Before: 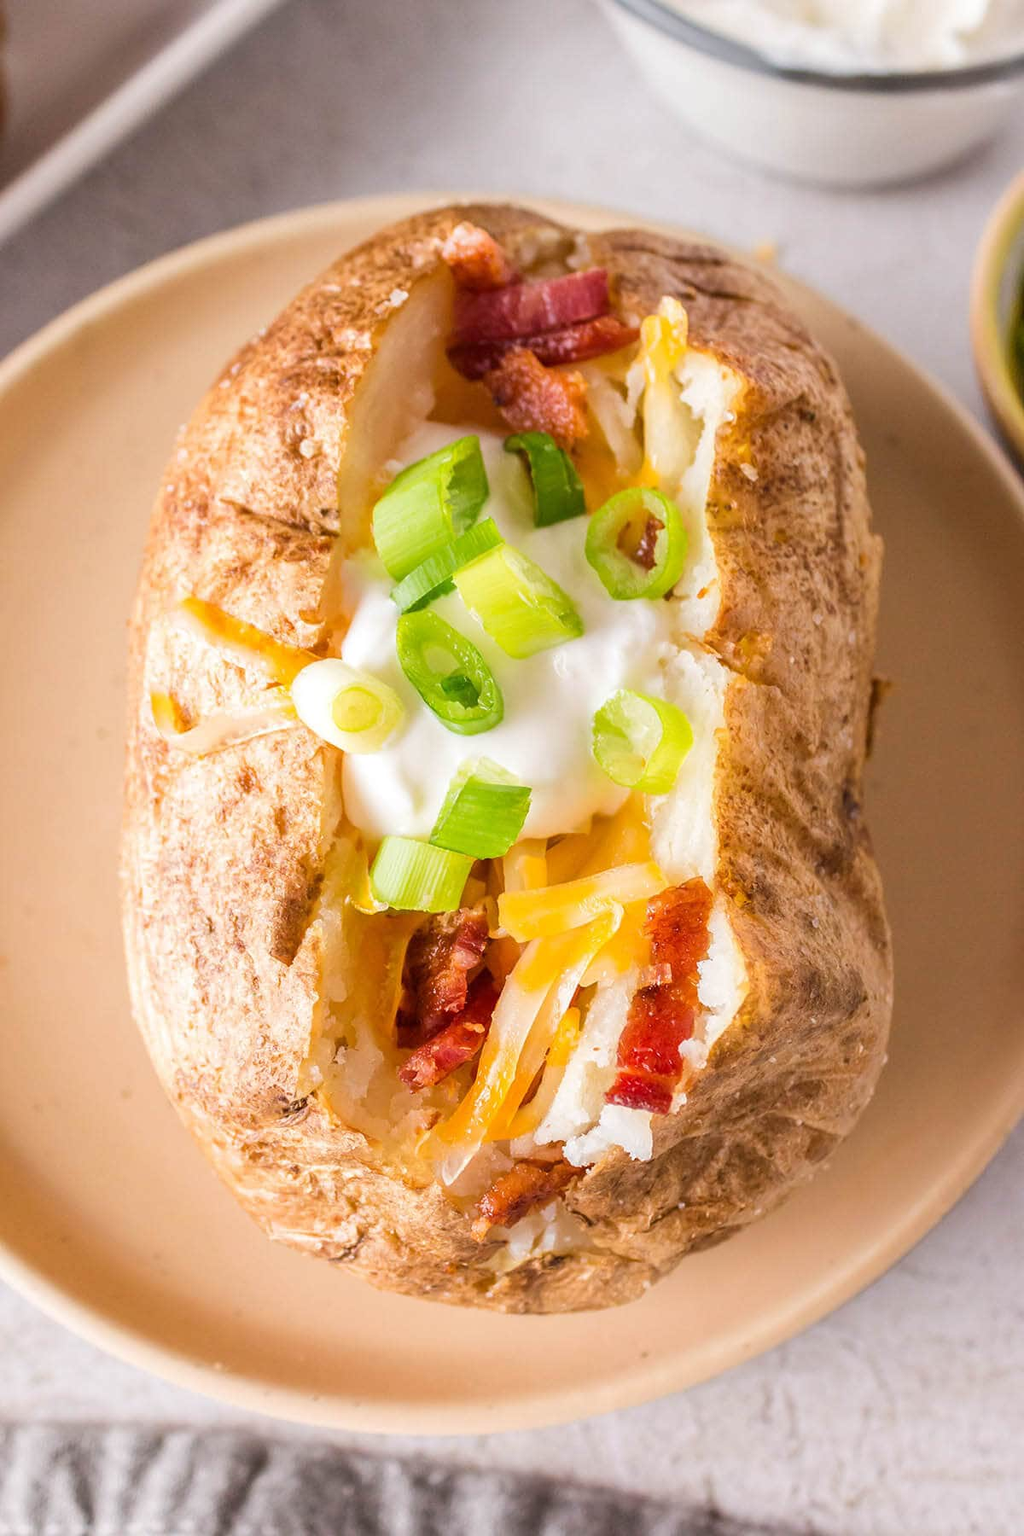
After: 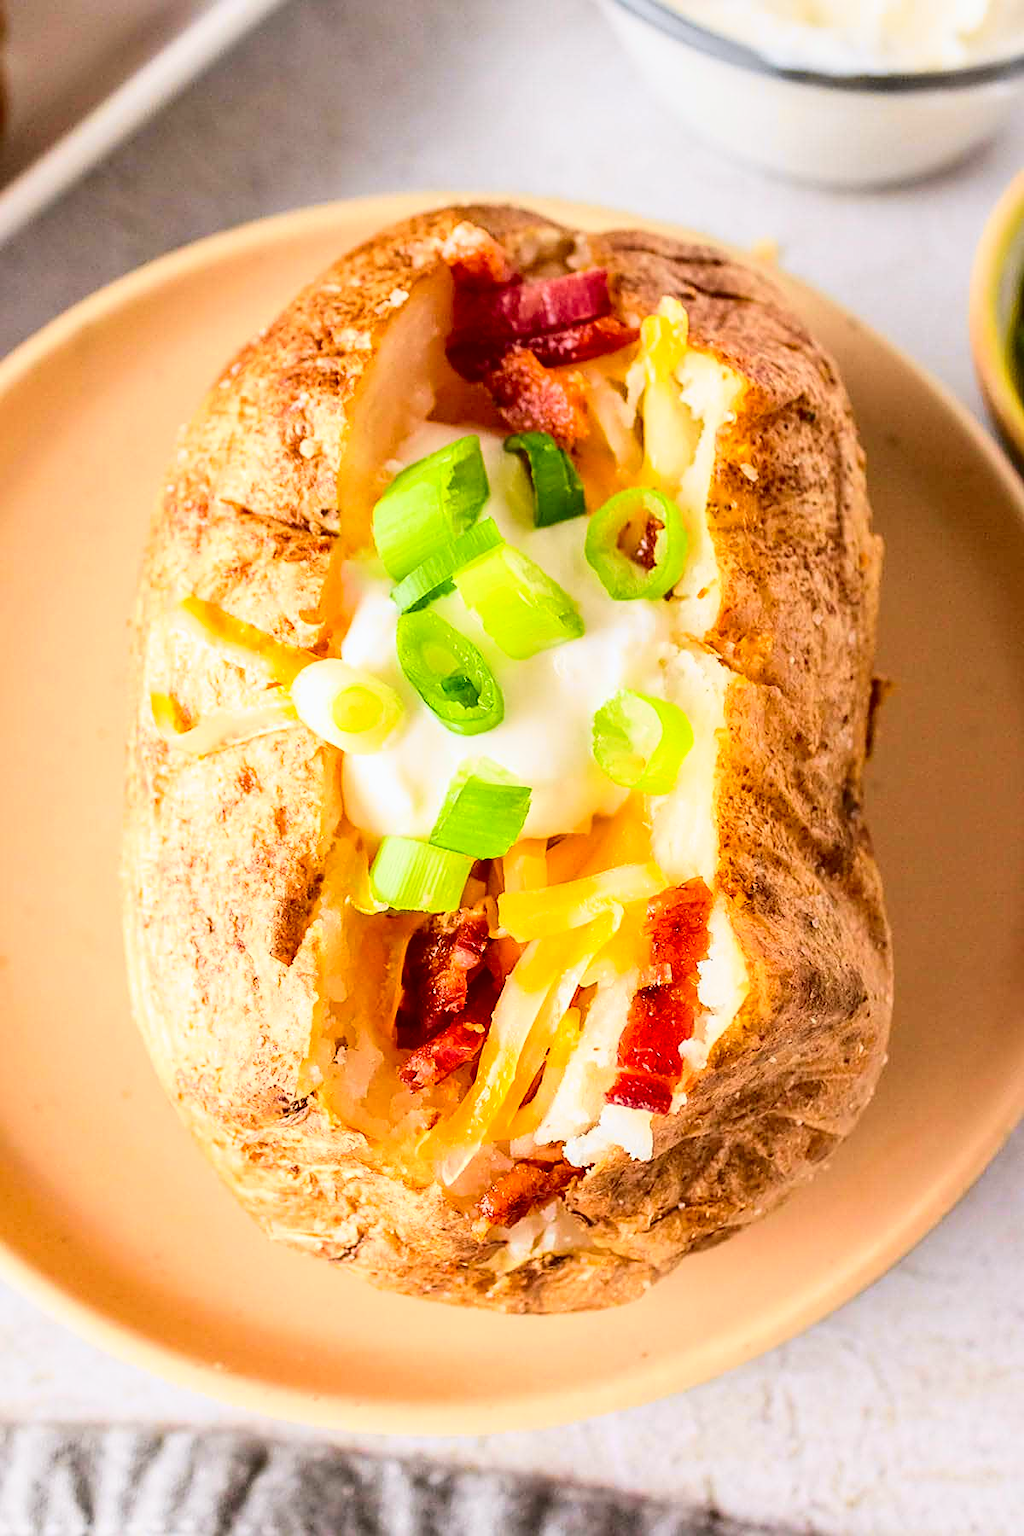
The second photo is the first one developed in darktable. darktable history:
sharpen: on, module defaults
tone curve: curves: ch0 [(0, 0.023) (0.132, 0.075) (0.251, 0.186) (0.441, 0.476) (0.662, 0.757) (0.849, 0.927) (1, 0.99)]; ch1 [(0, 0) (0.447, 0.411) (0.483, 0.469) (0.498, 0.496) (0.518, 0.514) (0.561, 0.59) (0.606, 0.659) (0.657, 0.725) (0.869, 0.916) (1, 1)]; ch2 [(0, 0) (0.307, 0.315) (0.425, 0.438) (0.483, 0.477) (0.503, 0.503) (0.526, 0.553) (0.552, 0.601) (0.615, 0.669) (0.703, 0.797) (0.985, 0.966)], color space Lab, independent channels
